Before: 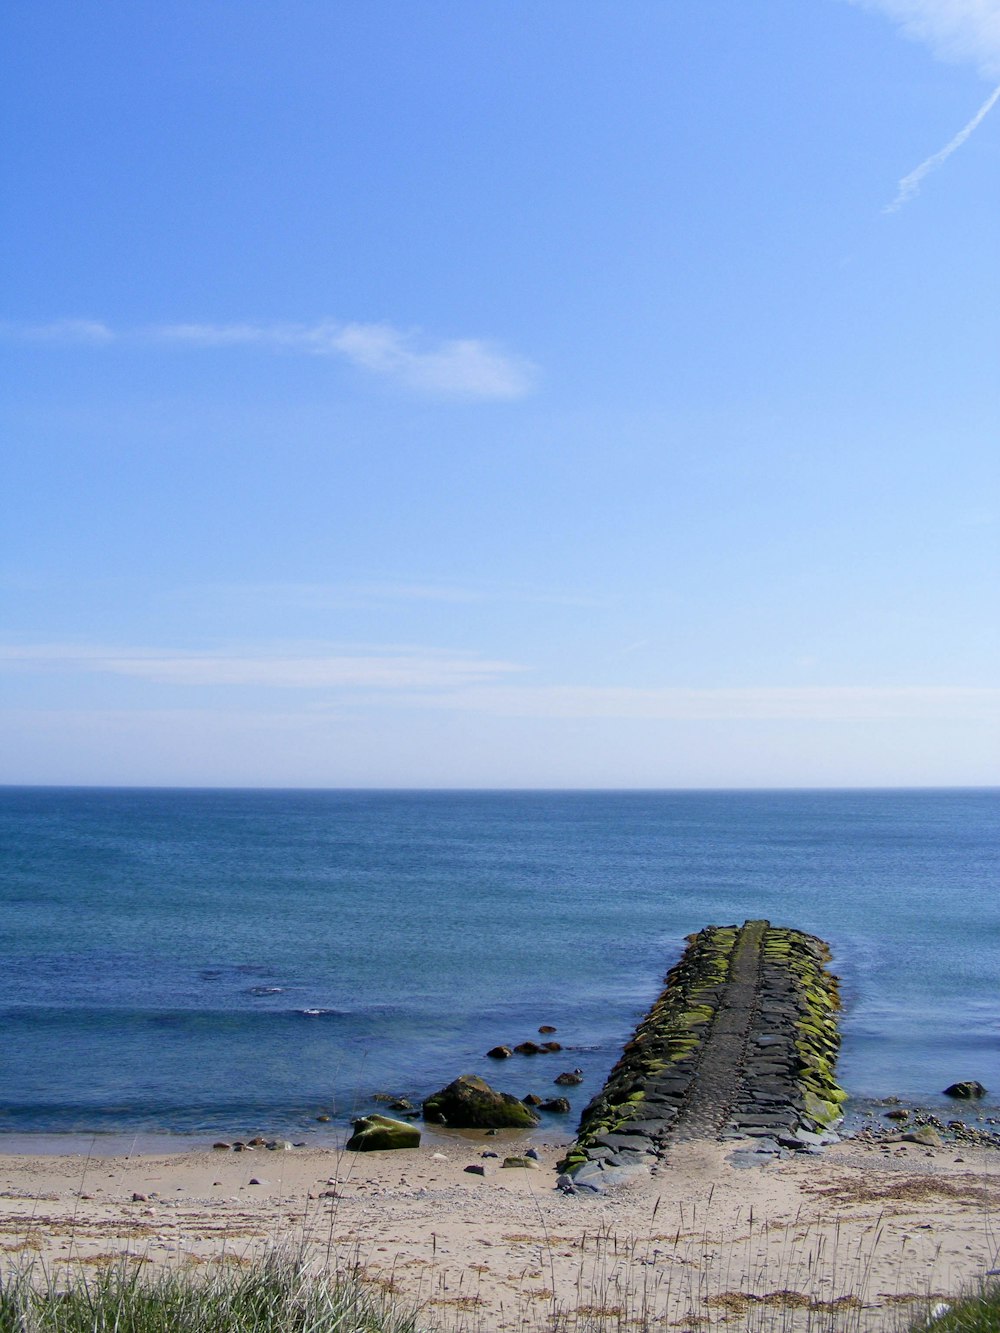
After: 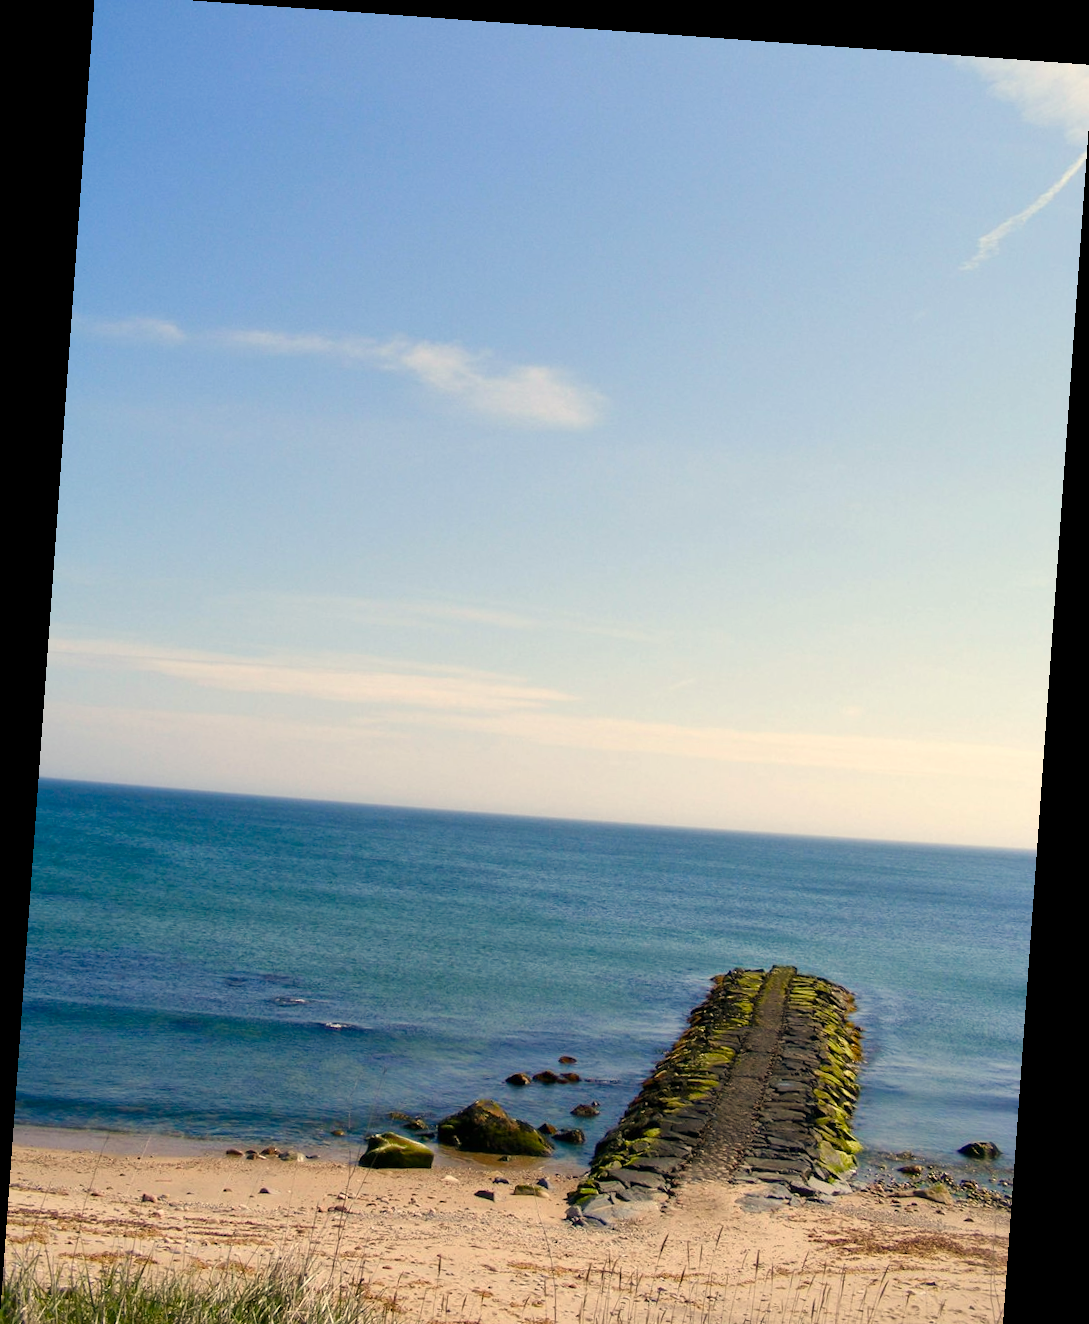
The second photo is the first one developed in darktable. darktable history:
rotate and perspective: rotation 4.1°, automatic cropping off
color balance rgb: linear chroma grading › shadows 32%, linear chroma grading › global chroma -2%, linear chroma grading › mid-tones 4%, perceptual saturation grading › global saturation -2%, perceptual saturation grading › highlights -8%, perceptual saturation grading › mid-tones 8%, perceptual saturation grading › shadows 4%, perceptual brilliance grading › highlights 8%, perceptual brilliance grading › mid-tones 4%, perceptual brilliance grading › shadows 2%, global vibrance 16%, saturation formula JzAzBz (2021)
white balance: red 1.138, green 0.996, blue 0.812
crop: top 0.448%, right 0.264%, bottom 5.045%
